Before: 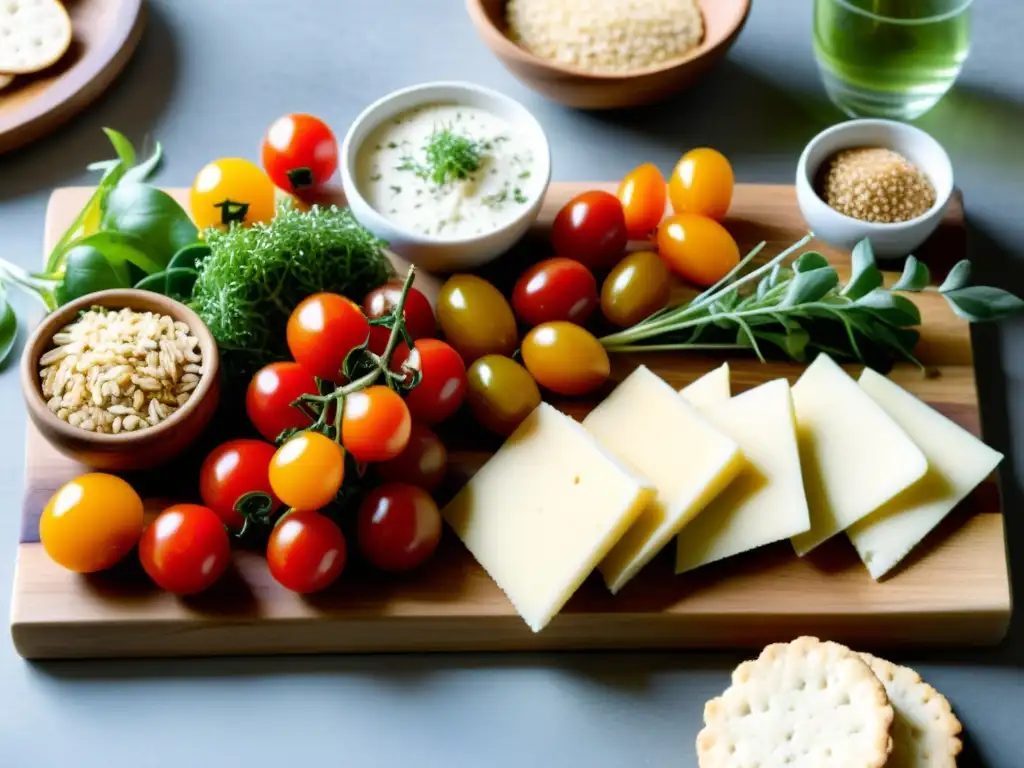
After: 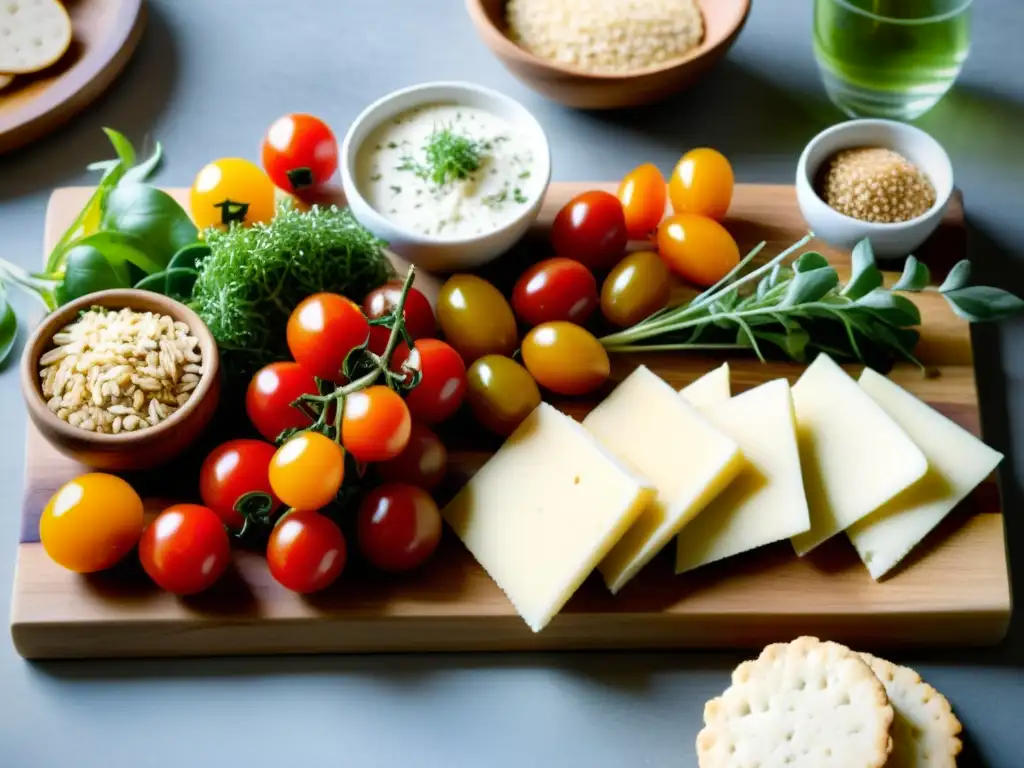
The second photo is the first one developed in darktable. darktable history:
vignetting: fall-off radius 60.91%, saturation 0.365
